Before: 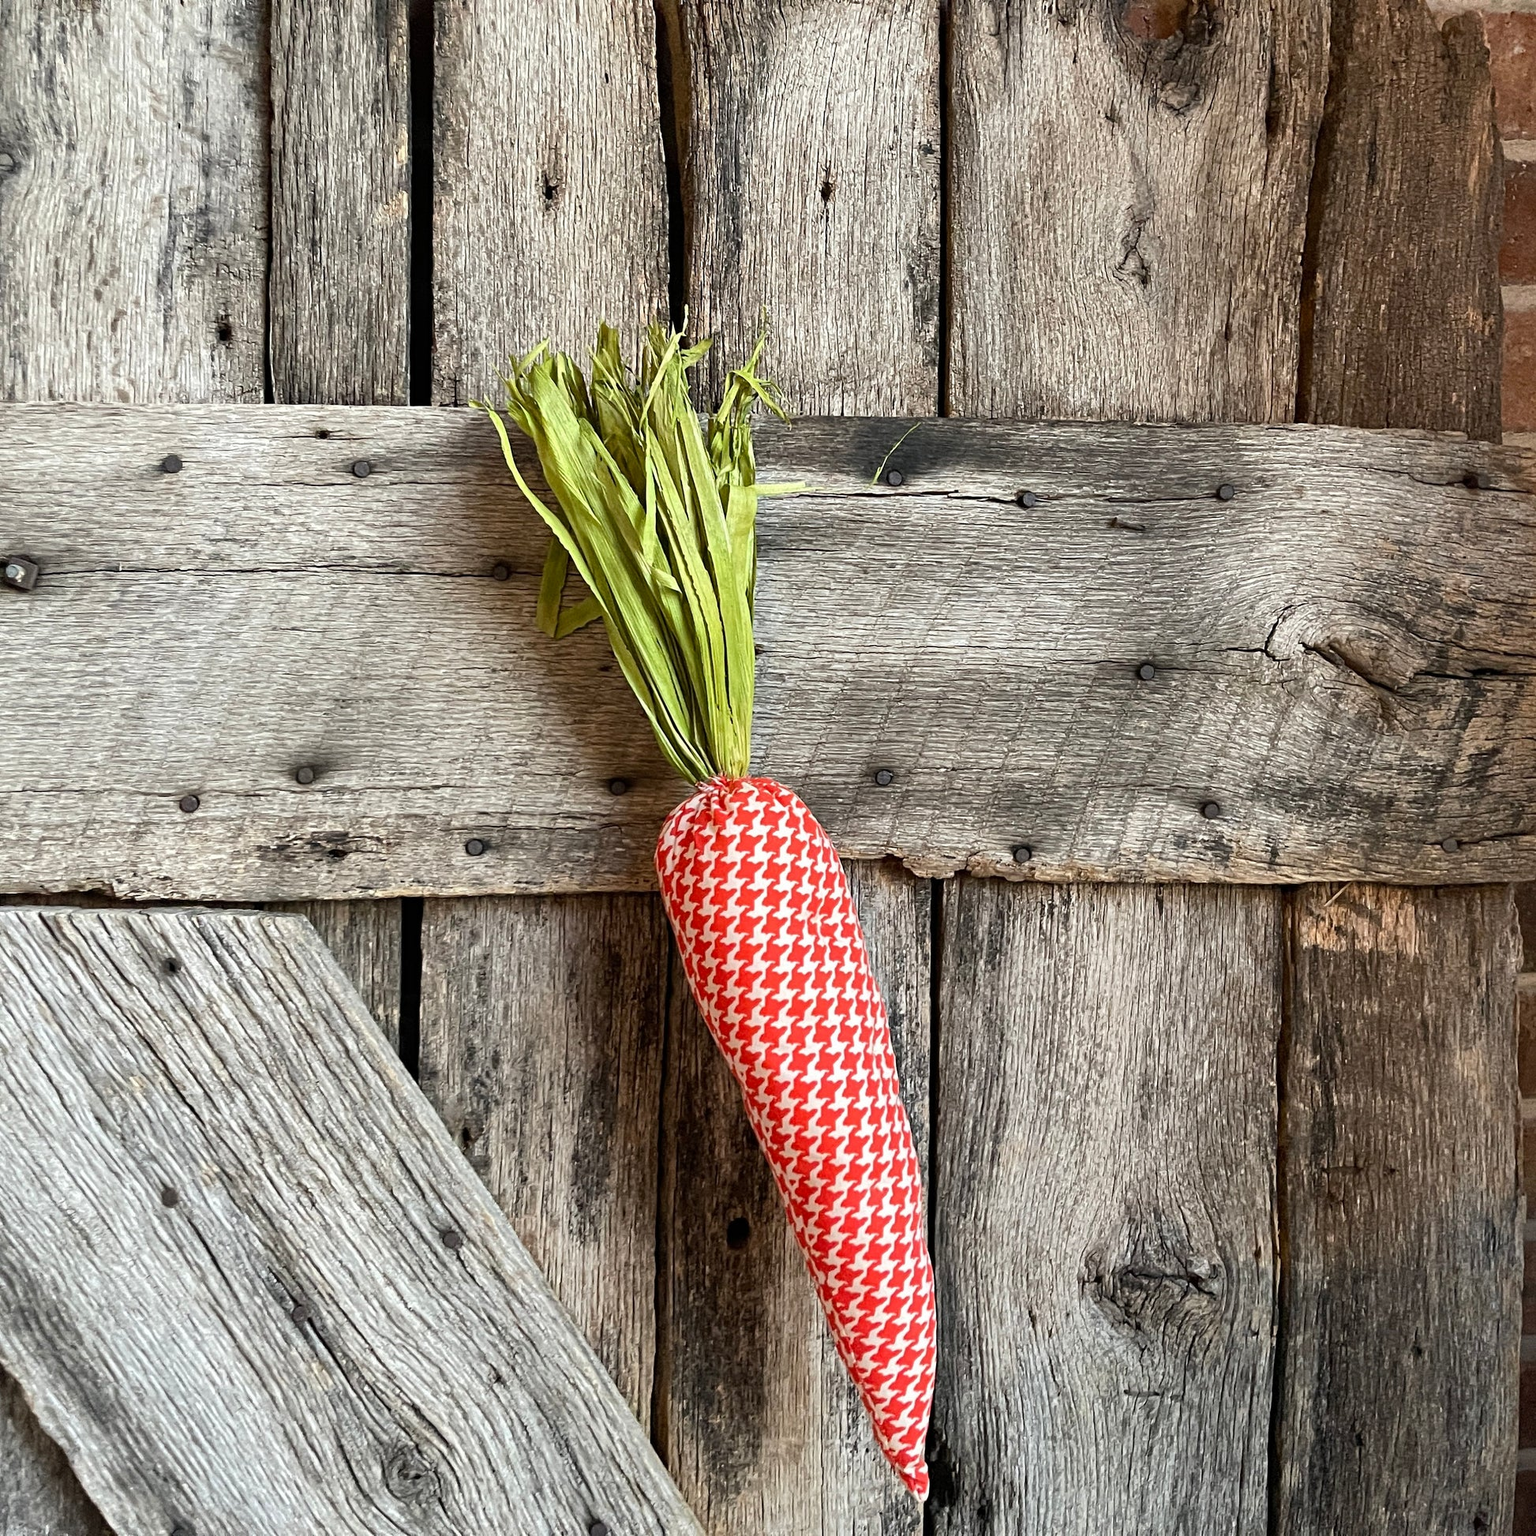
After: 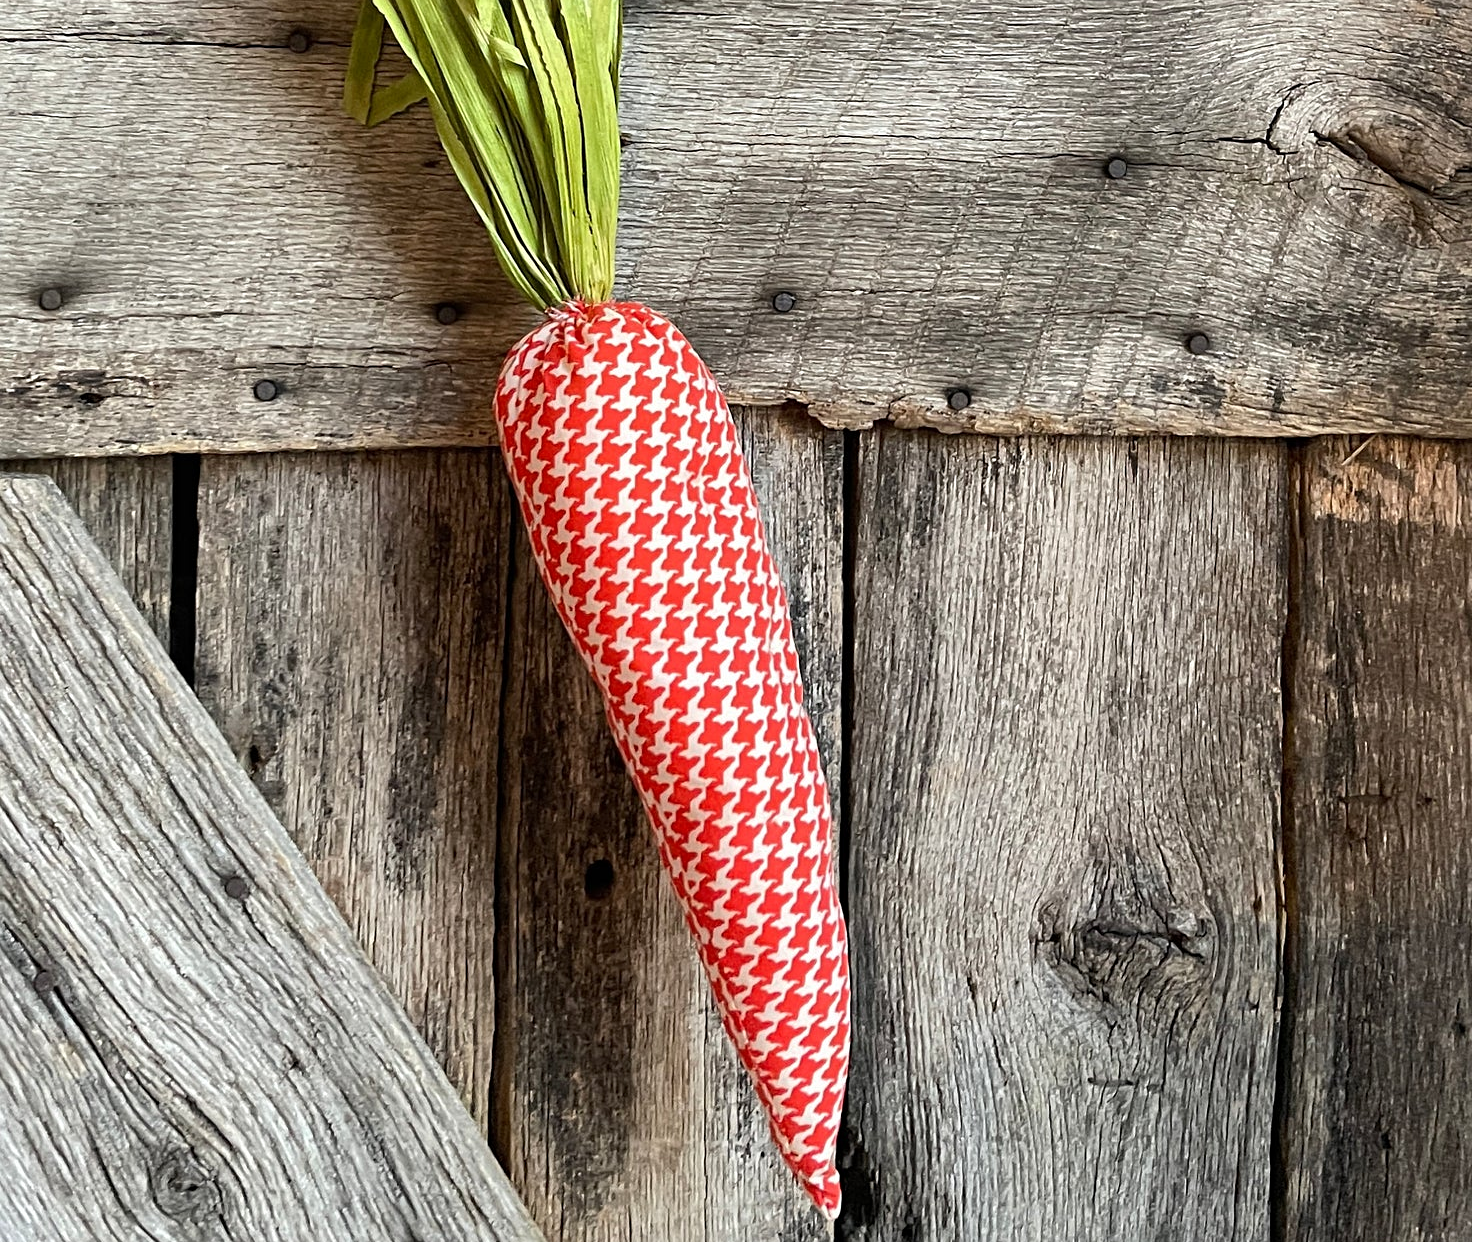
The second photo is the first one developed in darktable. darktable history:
sharpen: amount 0.2
crop and rotate: left 17.299%, top 35.115%, right 7.015%, bottom 1.024%
